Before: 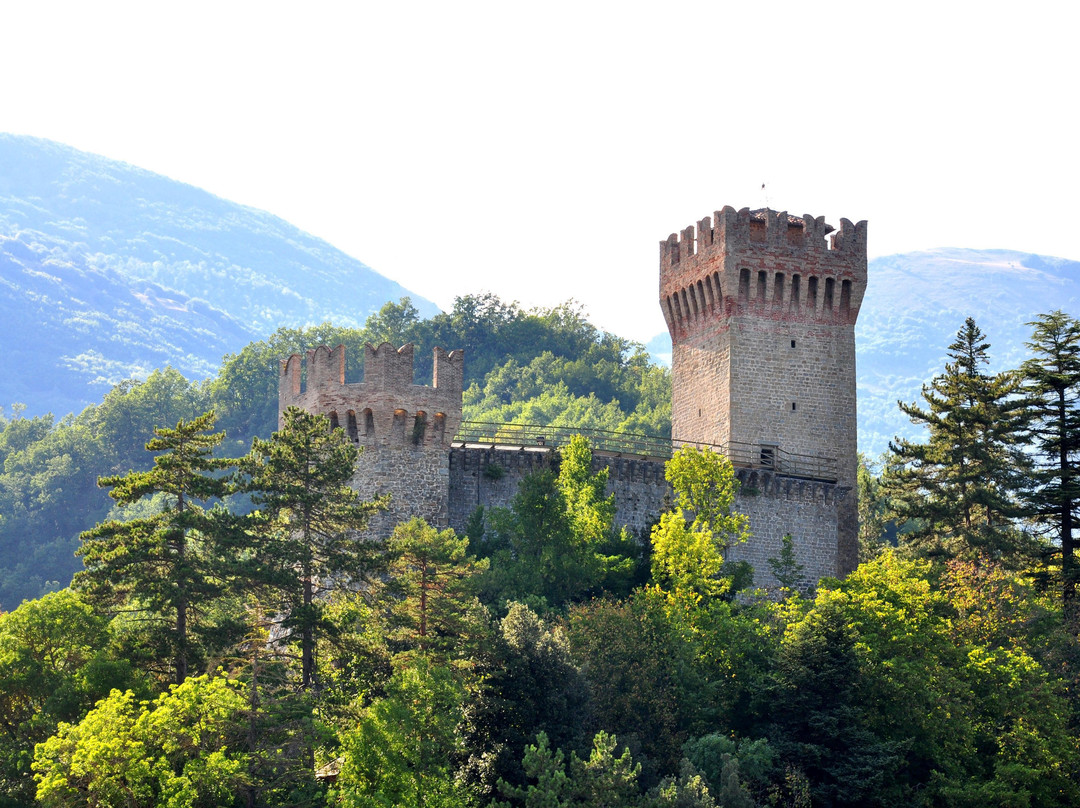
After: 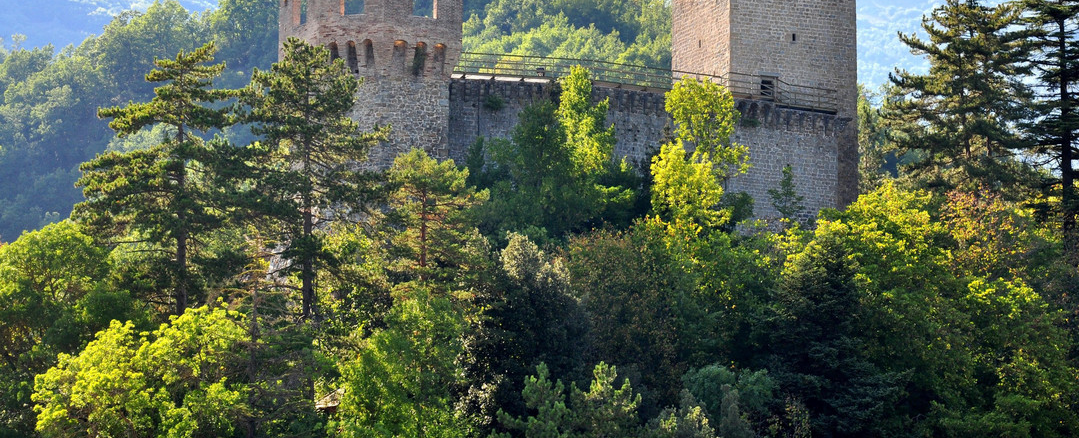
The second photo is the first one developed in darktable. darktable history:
crop and rotate: top 45.742%, right 0.07%
